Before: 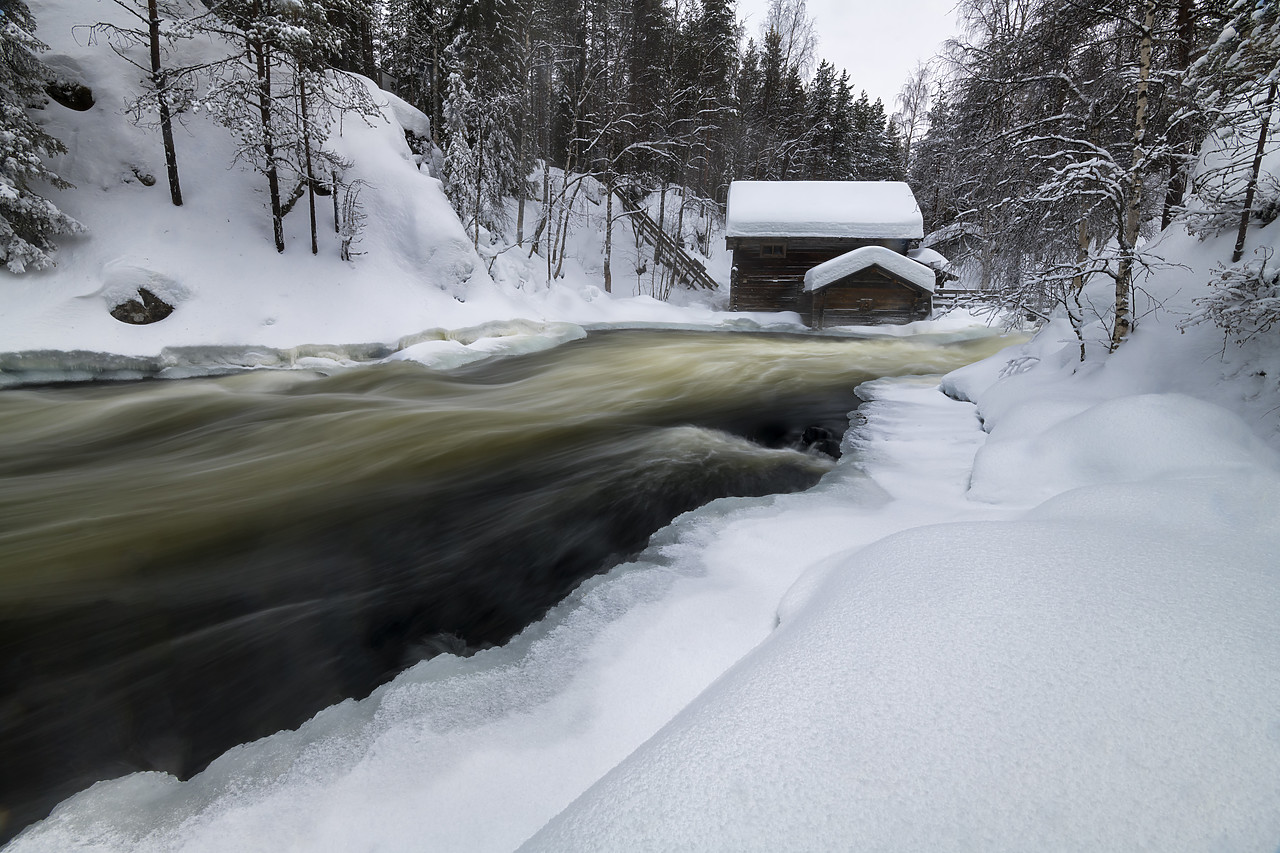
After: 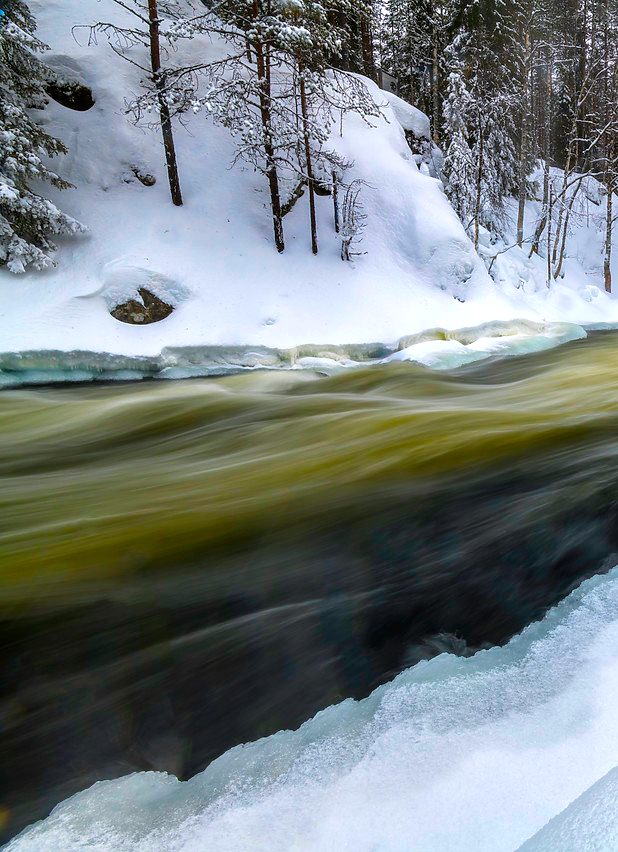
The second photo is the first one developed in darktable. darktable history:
local contrast: on, module defaults
crop and rotate: left 0.063%, top 0%, right 51.617%
color balance rgb: shadows lift › chroma 0.714%, shadows lift › hue 111.73°, linear chroma grading › global chroma -0.601%, perceptual saturation grading › global saturation 63.73%, perceptual saturation grading › highlights 59.336%, perceptual saturation grading › mid-tones 49.776%, perceptual saturation grading › shadows 49.486%, perceptual brilliance grading › global brilliance 10.523%, perceptual brilliance grading › shadows 15.05%
